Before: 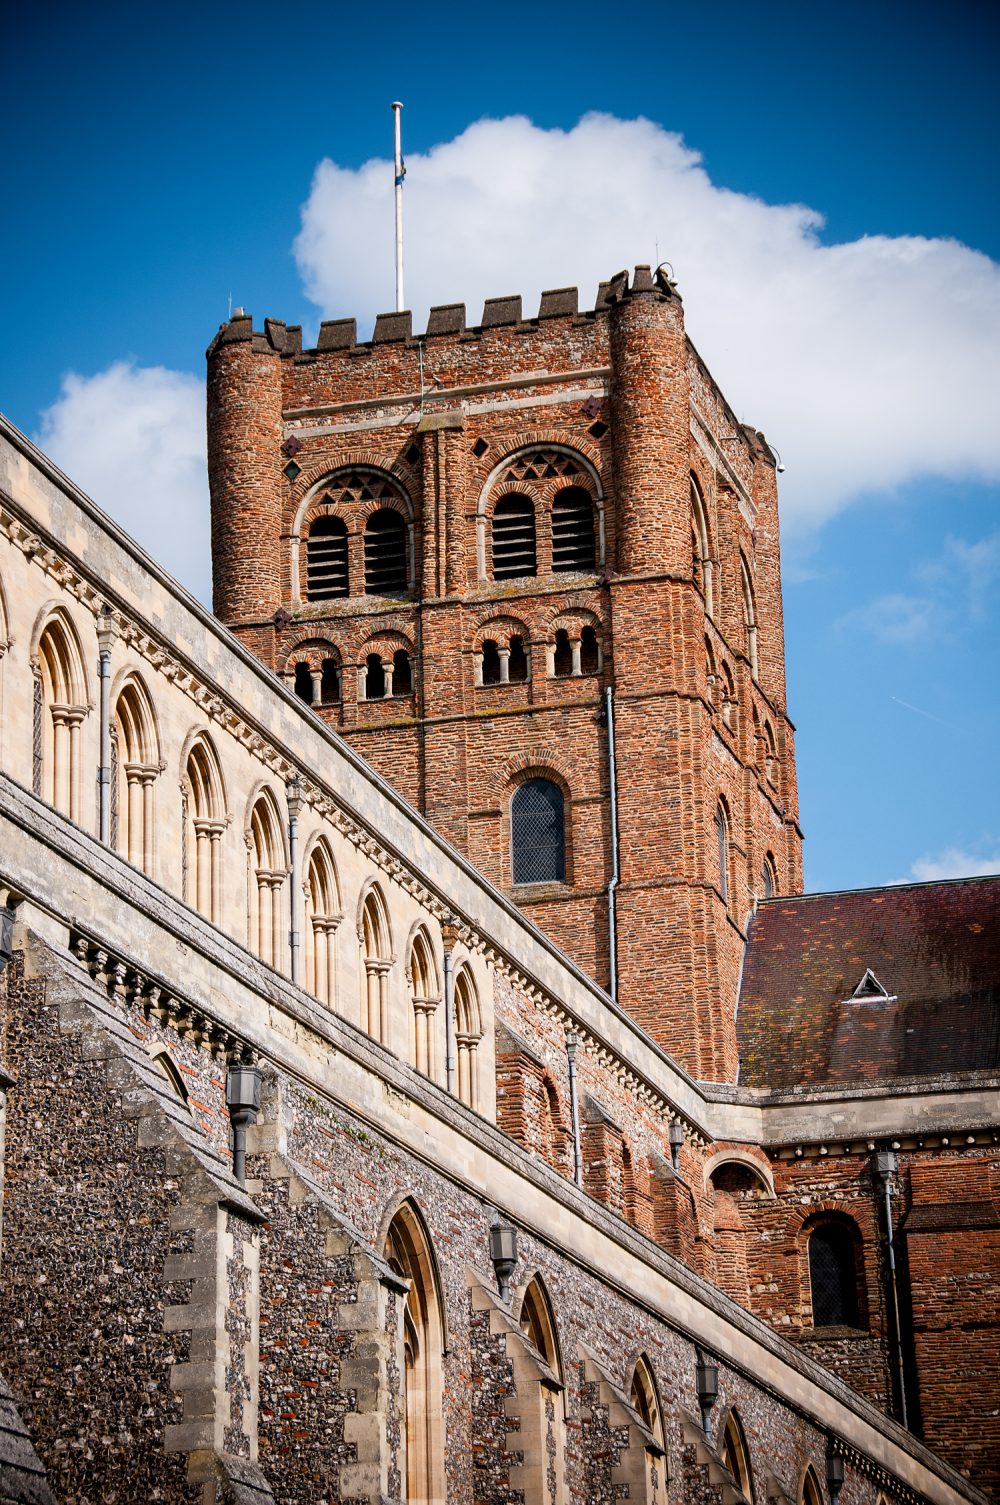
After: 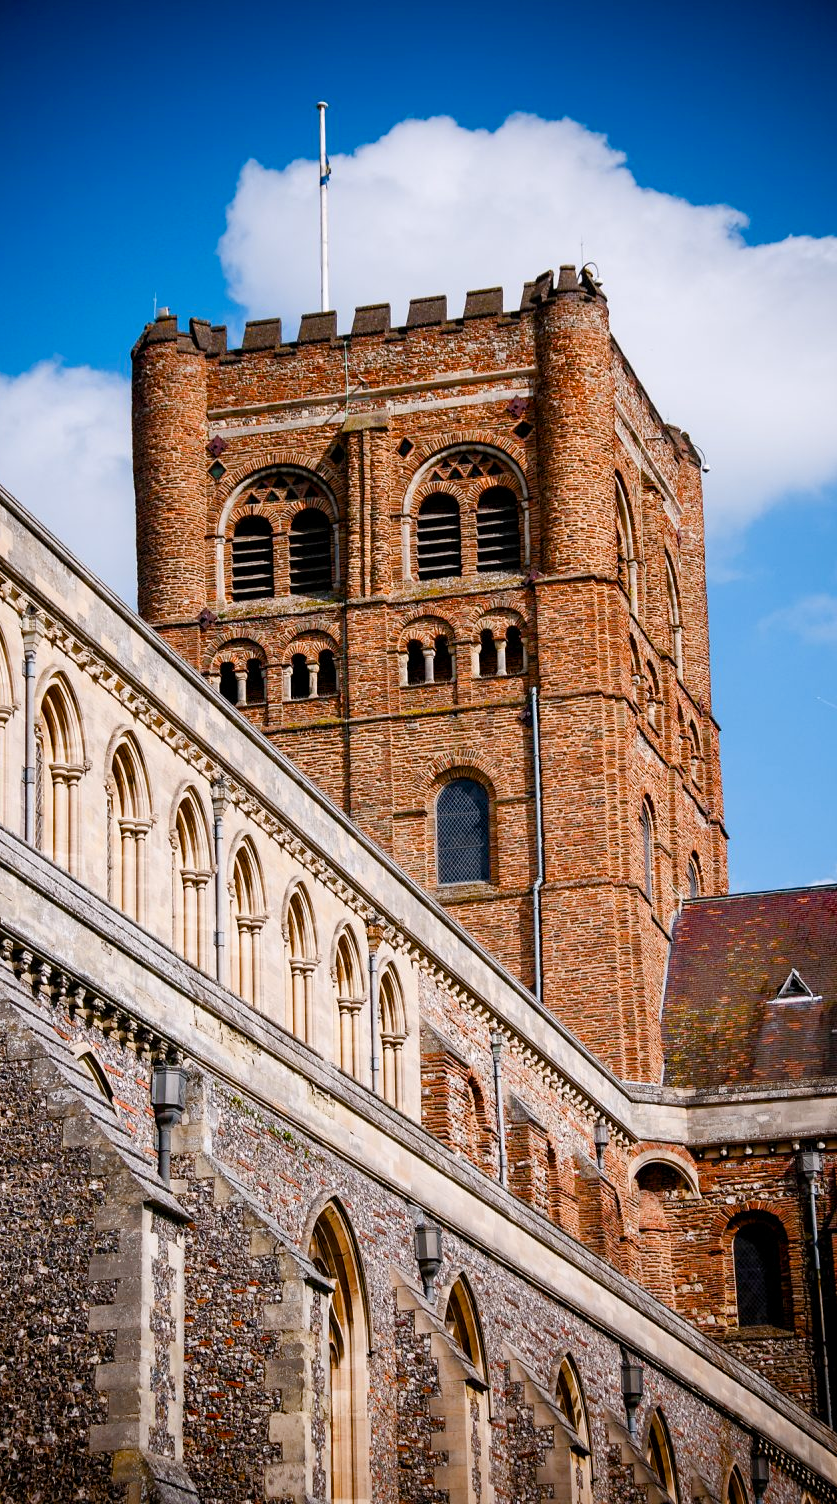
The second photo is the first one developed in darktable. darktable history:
white balance: red 1.004, blue 1.024
color balance rgb: perceptual saturation grading › global saturation 20%, perceptual saturation grading › highlights -25%, perceptual saturation grading › shadows 50%
crop: left 7.598%, right 7.873%
